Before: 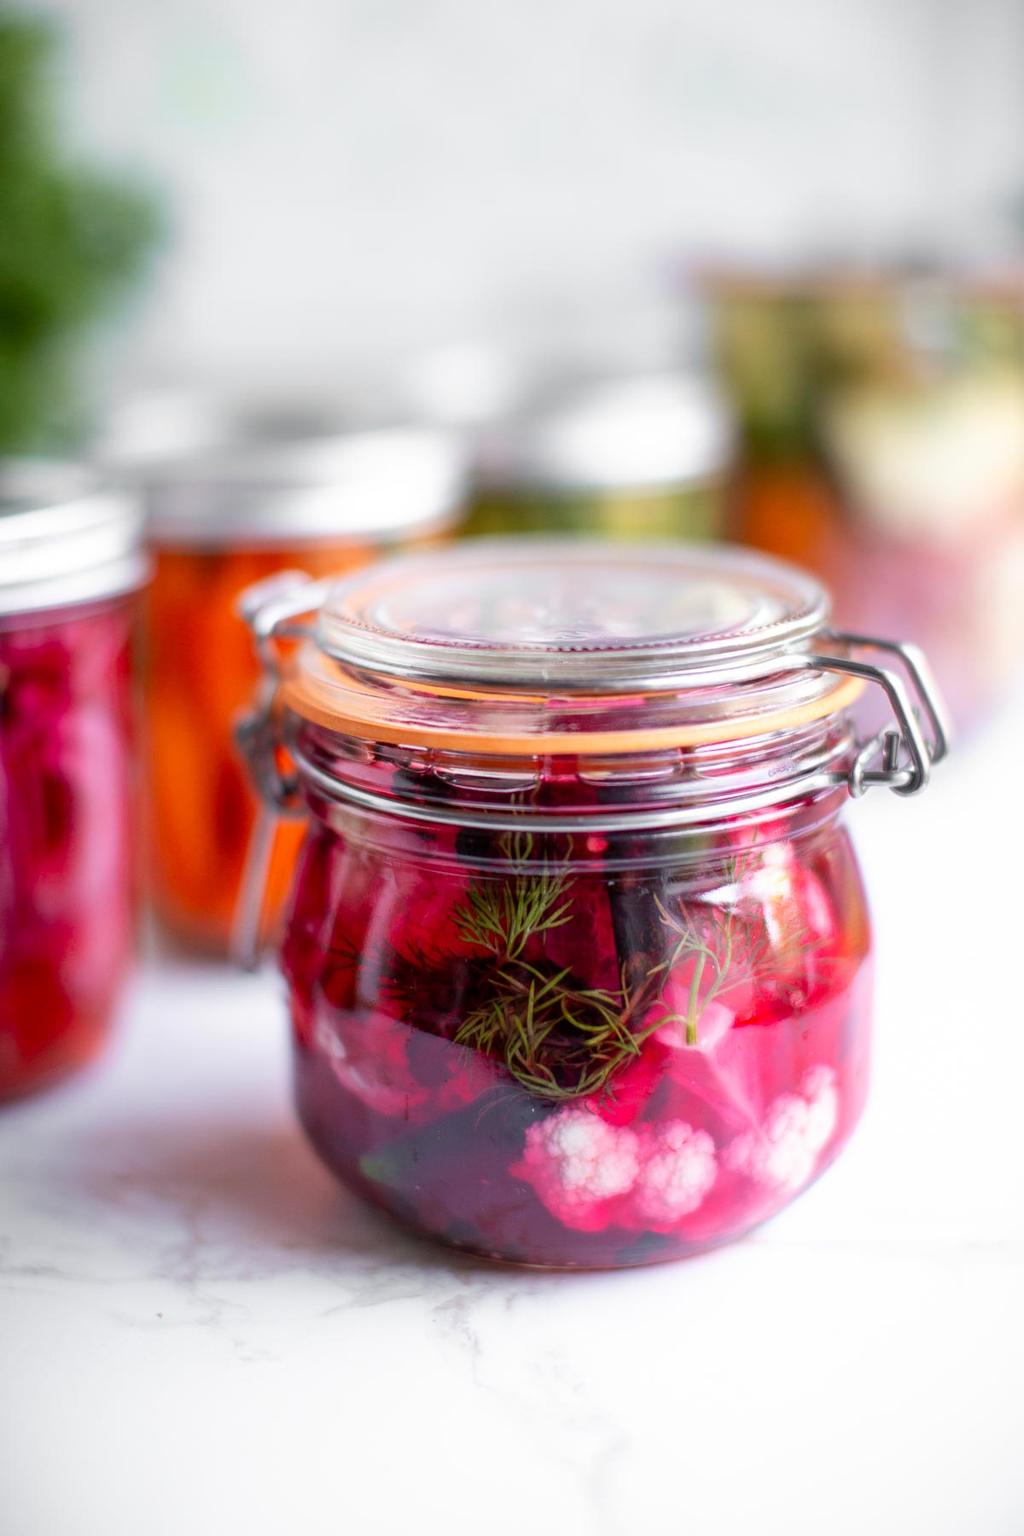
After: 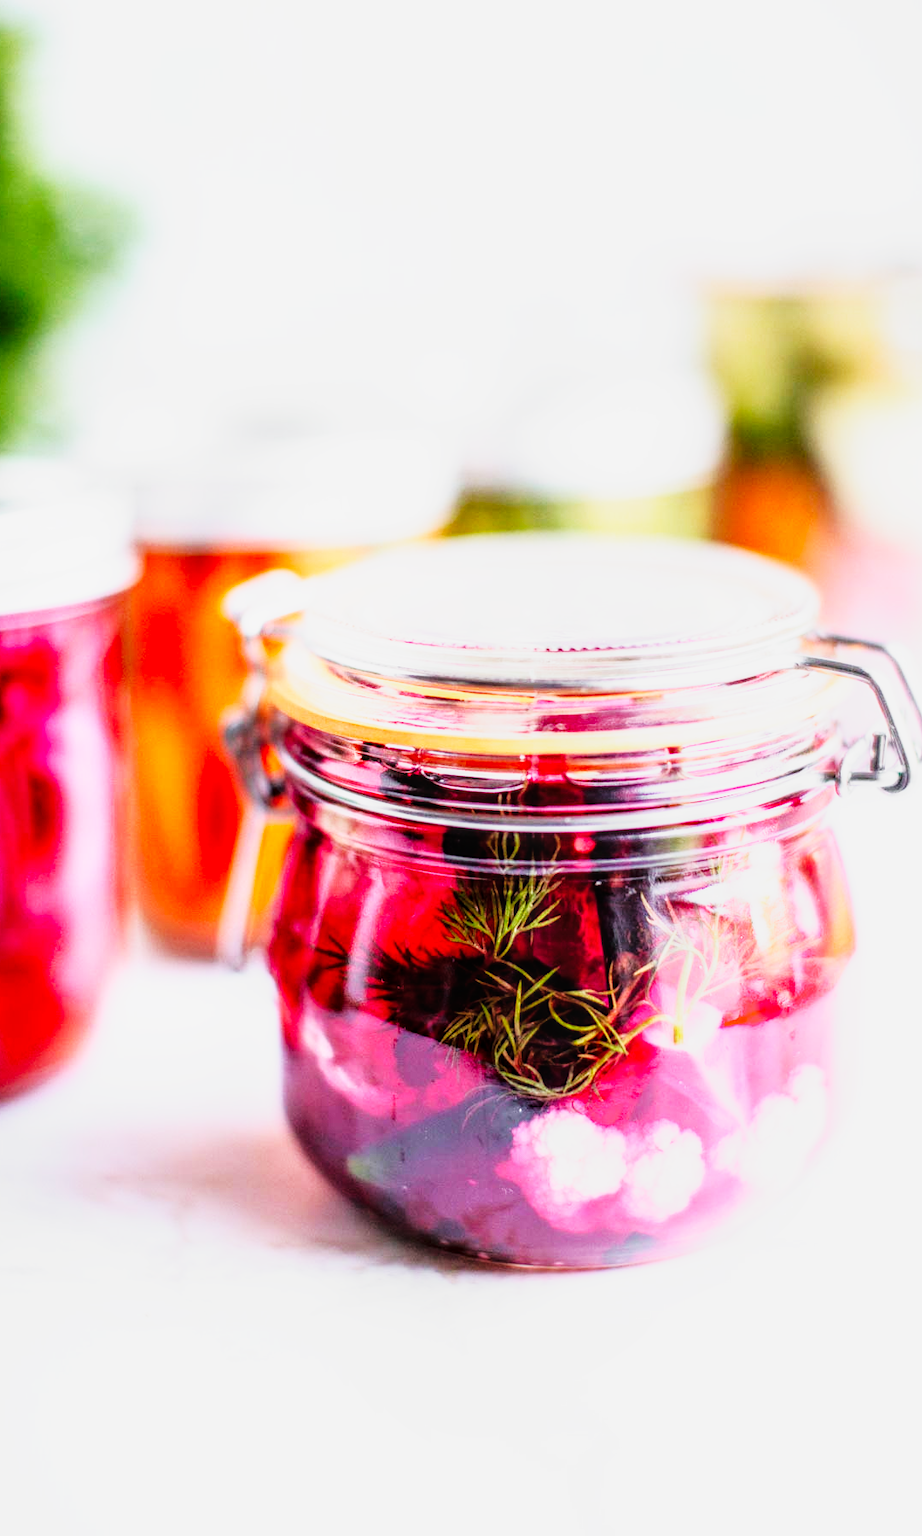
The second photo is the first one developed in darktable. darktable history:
contrast equalizer: octaves 7, y [[0.514, 0.573, 0.581, 0.508, 0.5, 0.5], [0.5 ×6], [0.5 ×6], [0 ×6], [0 ×6]], mix -0.211
base curve: curves: ch0 [(0, 0) (0.007, 0.004) (0.027, 0.03) (0.046, 0.07) (0.207, 0.54) (0.442, 0.872) (0.673, 0.972) (1, 1)], preserve colors none
crop and rotate: left 1.262%, right 8.575%
tone equalizer: -8 EV -0.454 EV, -7 EV -0.358 EV, -6 EV -0.312 EV, -5 EV -0.188 EV, -3 EV 0.236 EV, -2 EV 0.314 EV, -1 EV 0.385 EV, +0 EV 0.444 EV, mask exposure compensation -0.502 EV
tone curve: curves: ch0 [(0, 0) (0.058, 0.037) (0.214, 0.183) (0.304, 0.288) (0.561, 0.554) (0.687, 0.677) (0.768, 0.768) (0.858, 0.861) (0.987, 0.945)]; ch1 [(0, 0) (0.172, 0.123) (0.312, 0.296) (0.432, 0.448) (0.471, 0.469) (0.502, 0.5) (0.521, 0.505) (0.565, 0.569) (0.663, 0.663) (0.703, 0.721) (0.857, 0.917) (1, 1)]; ch2 [(0, 0) (0.411, 0.424) (0.485, 0.497) (0.502, 0.5) (0.517, 0.511) (0.556, 0.551) (0.626, 0.594) (0.709, 0.661) (1, 1)], color space Lab, linked channels, preserve colors none
local contrast: on, module defaults
